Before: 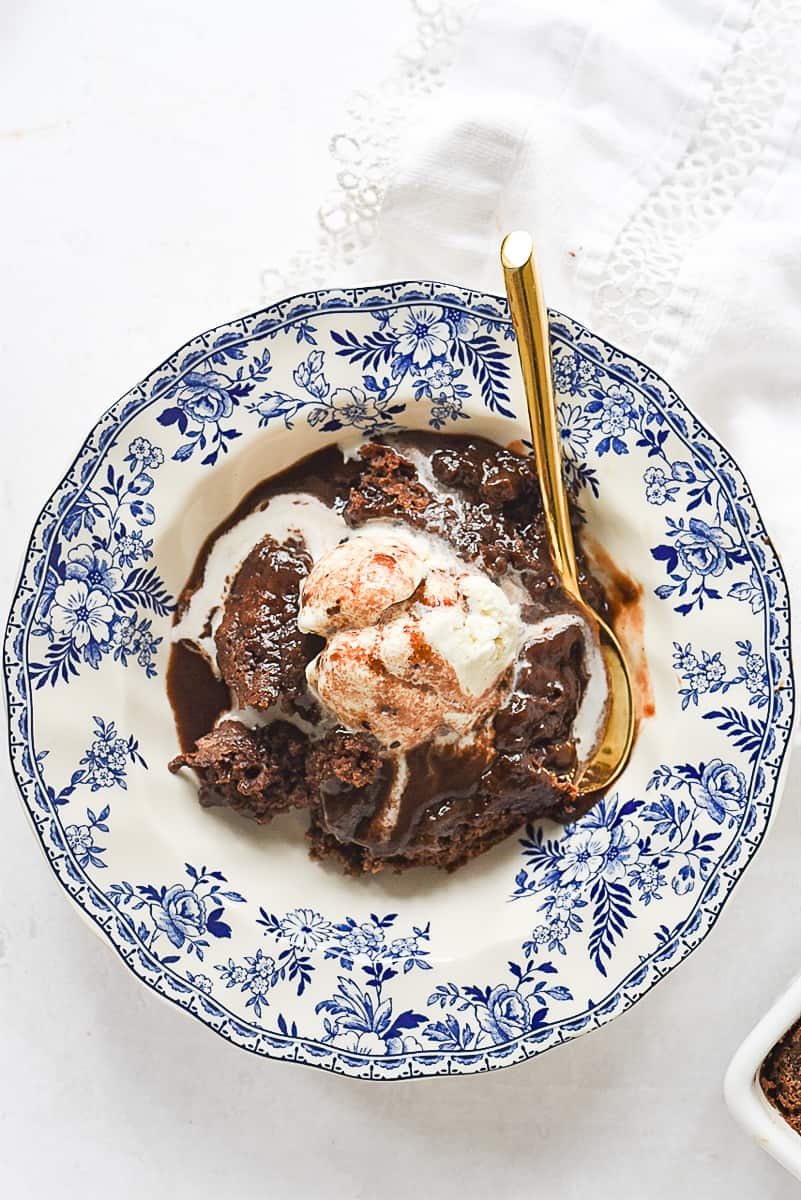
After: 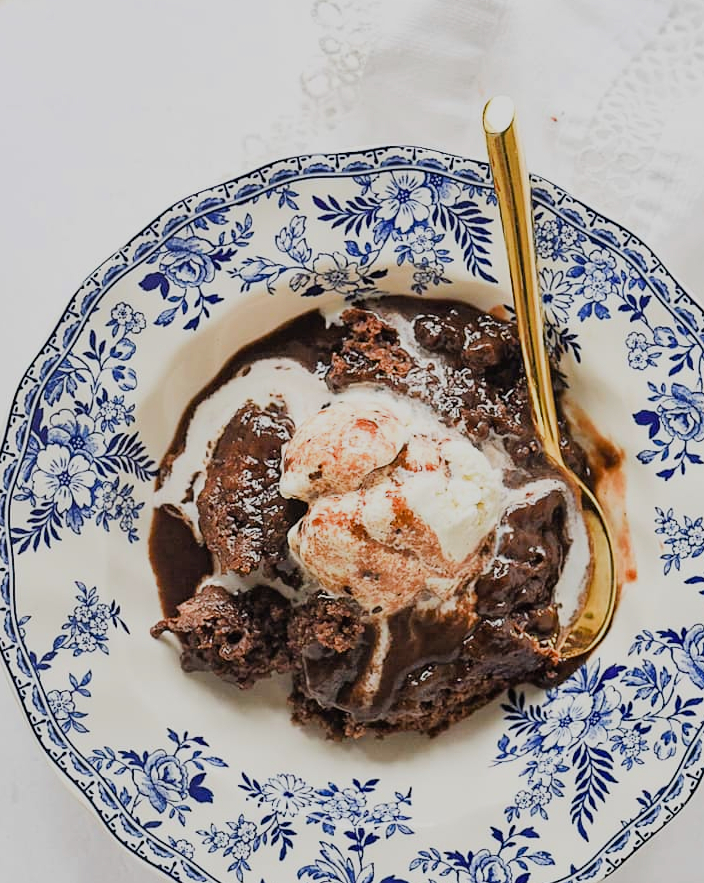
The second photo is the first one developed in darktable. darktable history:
crop and rotate: left 2.425%, top 11.305%, right 9.6%, bottom 15.08%
filmic rgb: black relative exposure -7.65 EV, white relative exposure 4.56 EV, hardness 3.61
